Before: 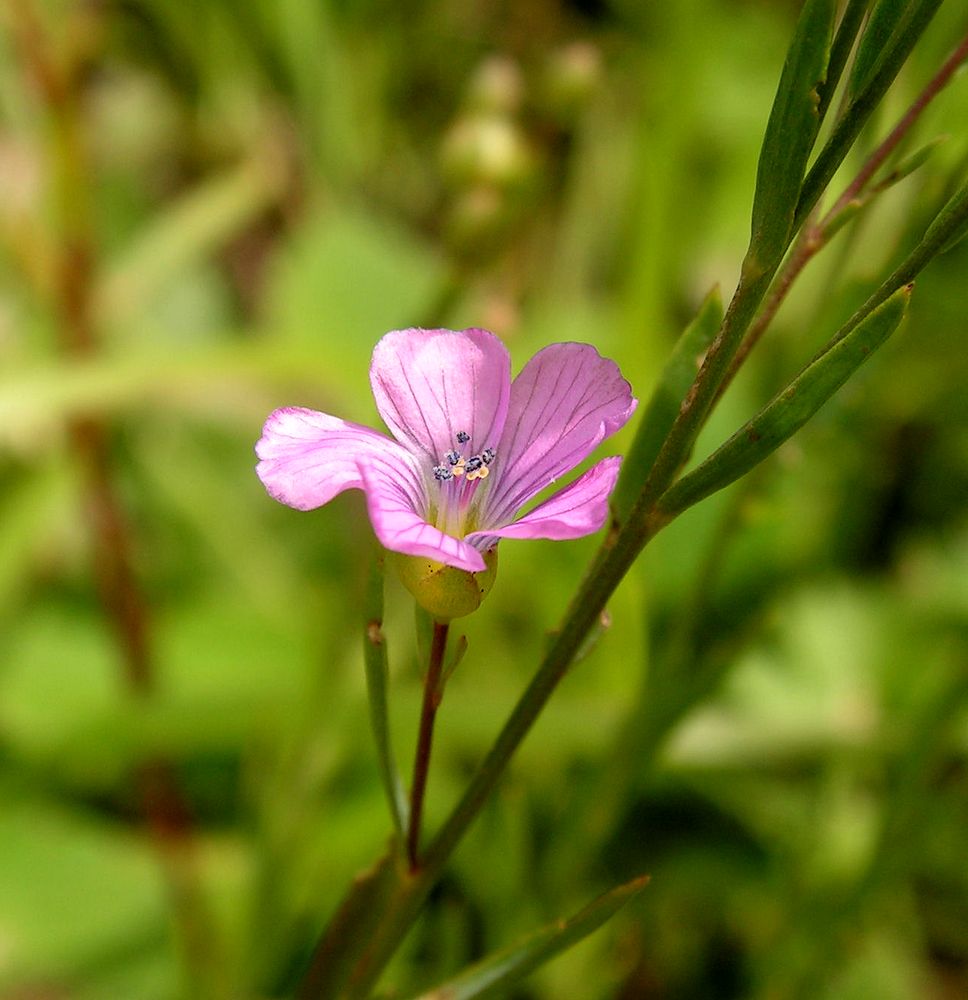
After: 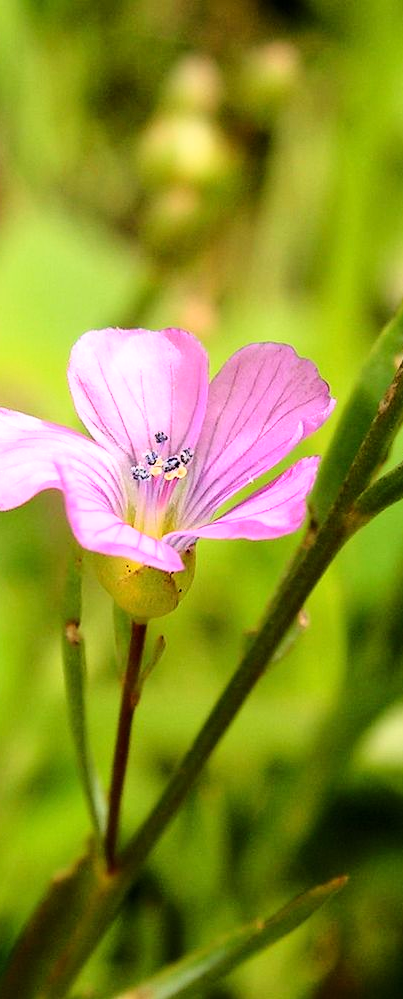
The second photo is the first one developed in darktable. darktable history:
base curve: curves: ch0 [(0, 0) (0.028, 0.03) (0.121, 0.232) (0.46, 0.748) (0.859, 0.968) (1, 1)]
crop: left 31.229%, right 27.105%
